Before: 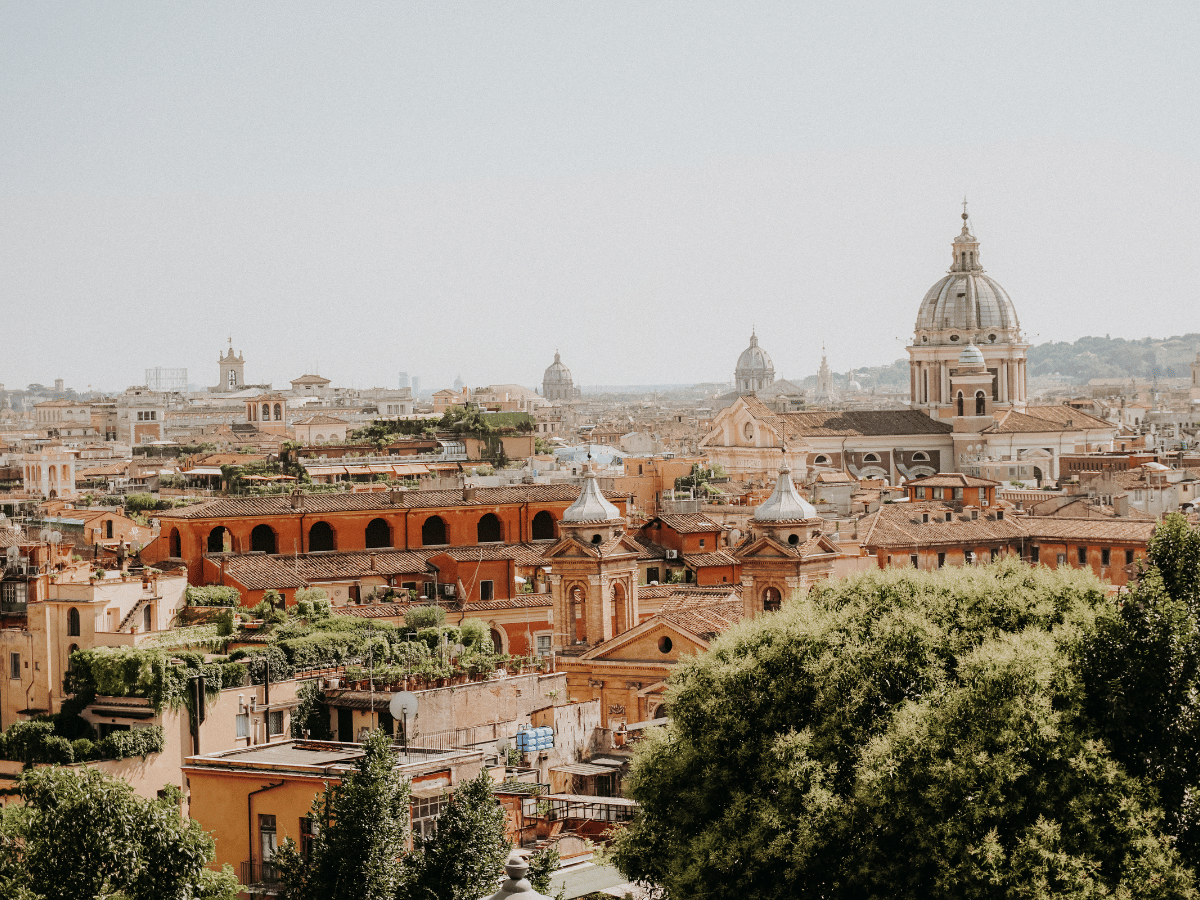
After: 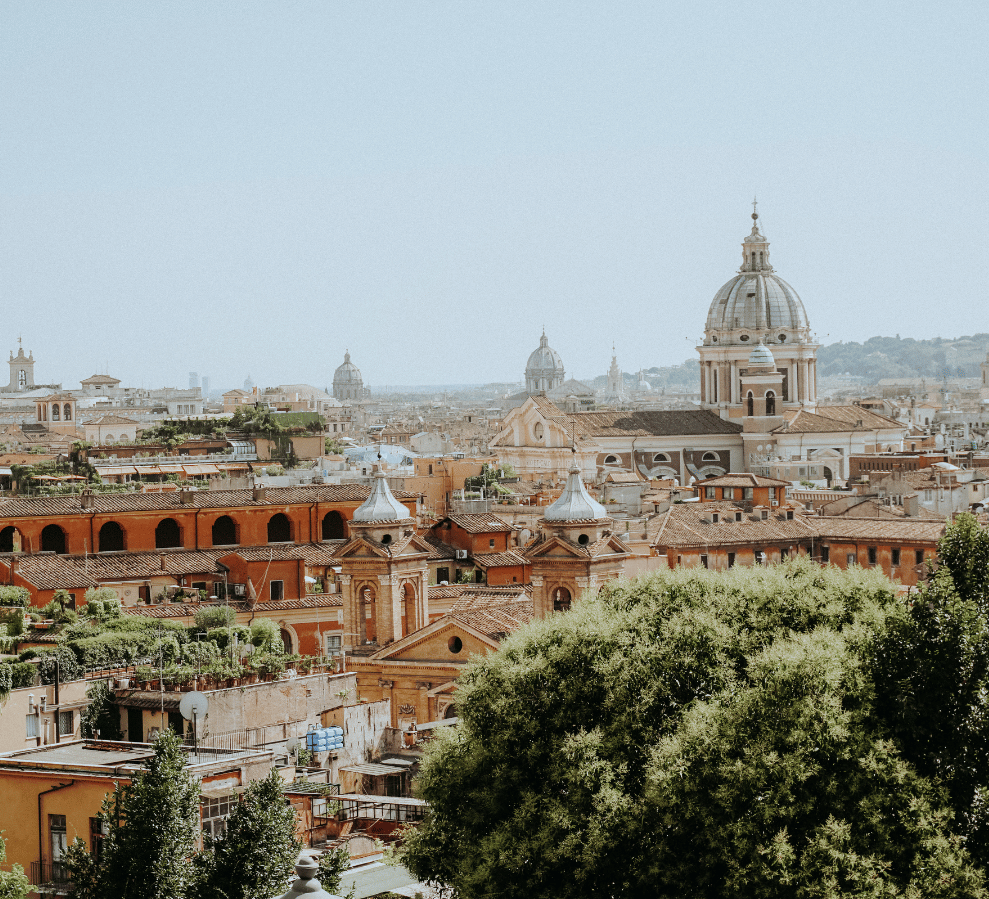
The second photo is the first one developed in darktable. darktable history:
white balance: red 0.925, blue 1.046
crop: left 17.582%, bottom 0.031%
